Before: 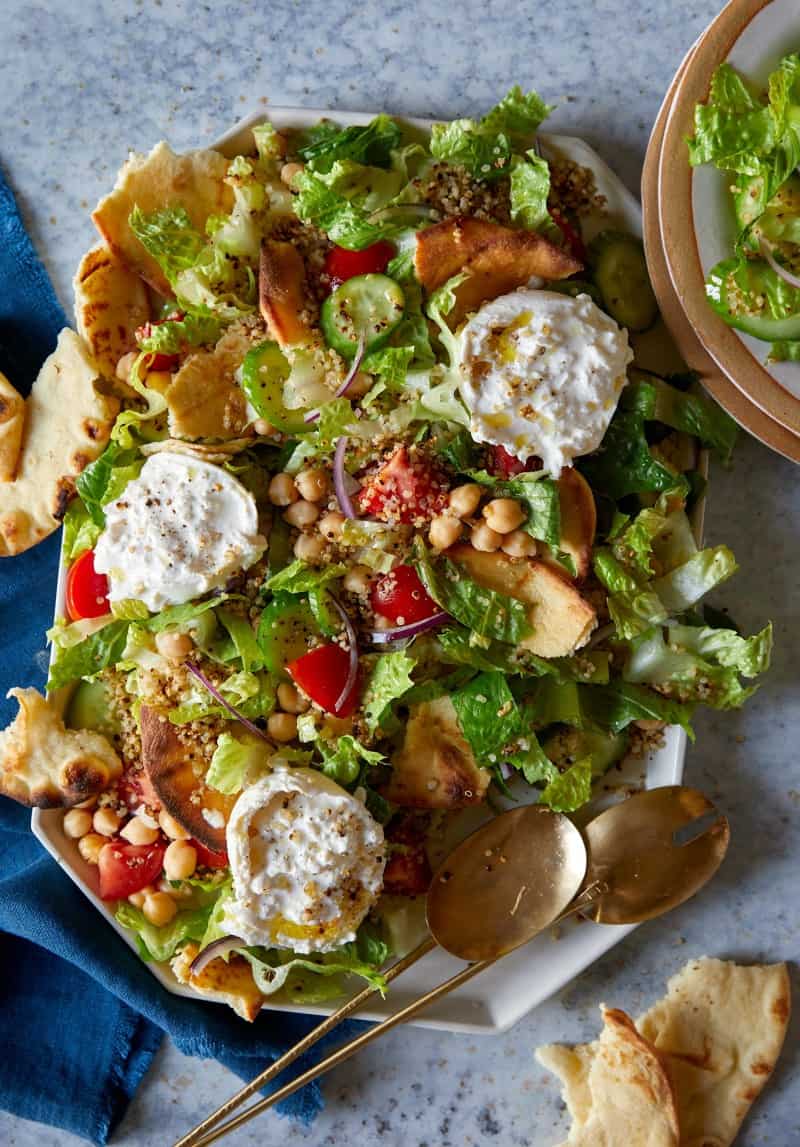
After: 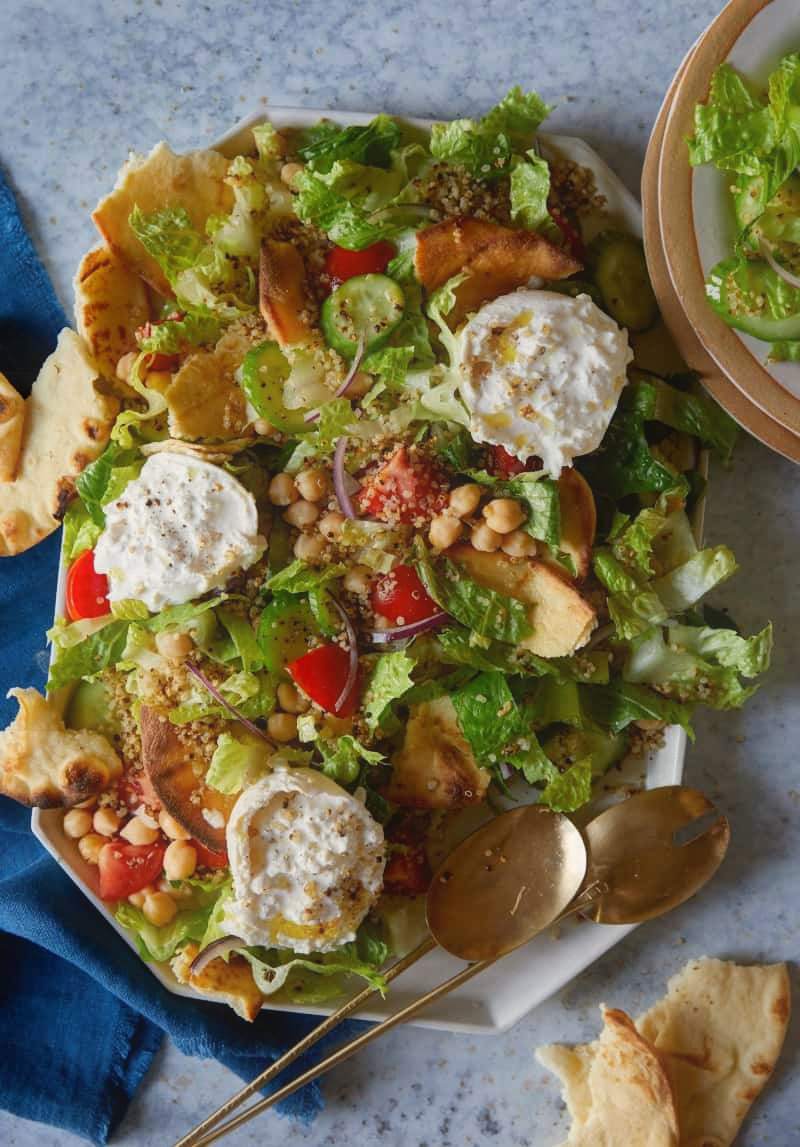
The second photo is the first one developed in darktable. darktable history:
contrast equalizer: octaves 7, y [[0.6 ×6], [0.55 ×6], [0 ×6], [0 ×6], [0 ×6]], mix -1
shadows and highlights: low approximation 0.01, soften with gaussian
local contrast: on, module defaults
